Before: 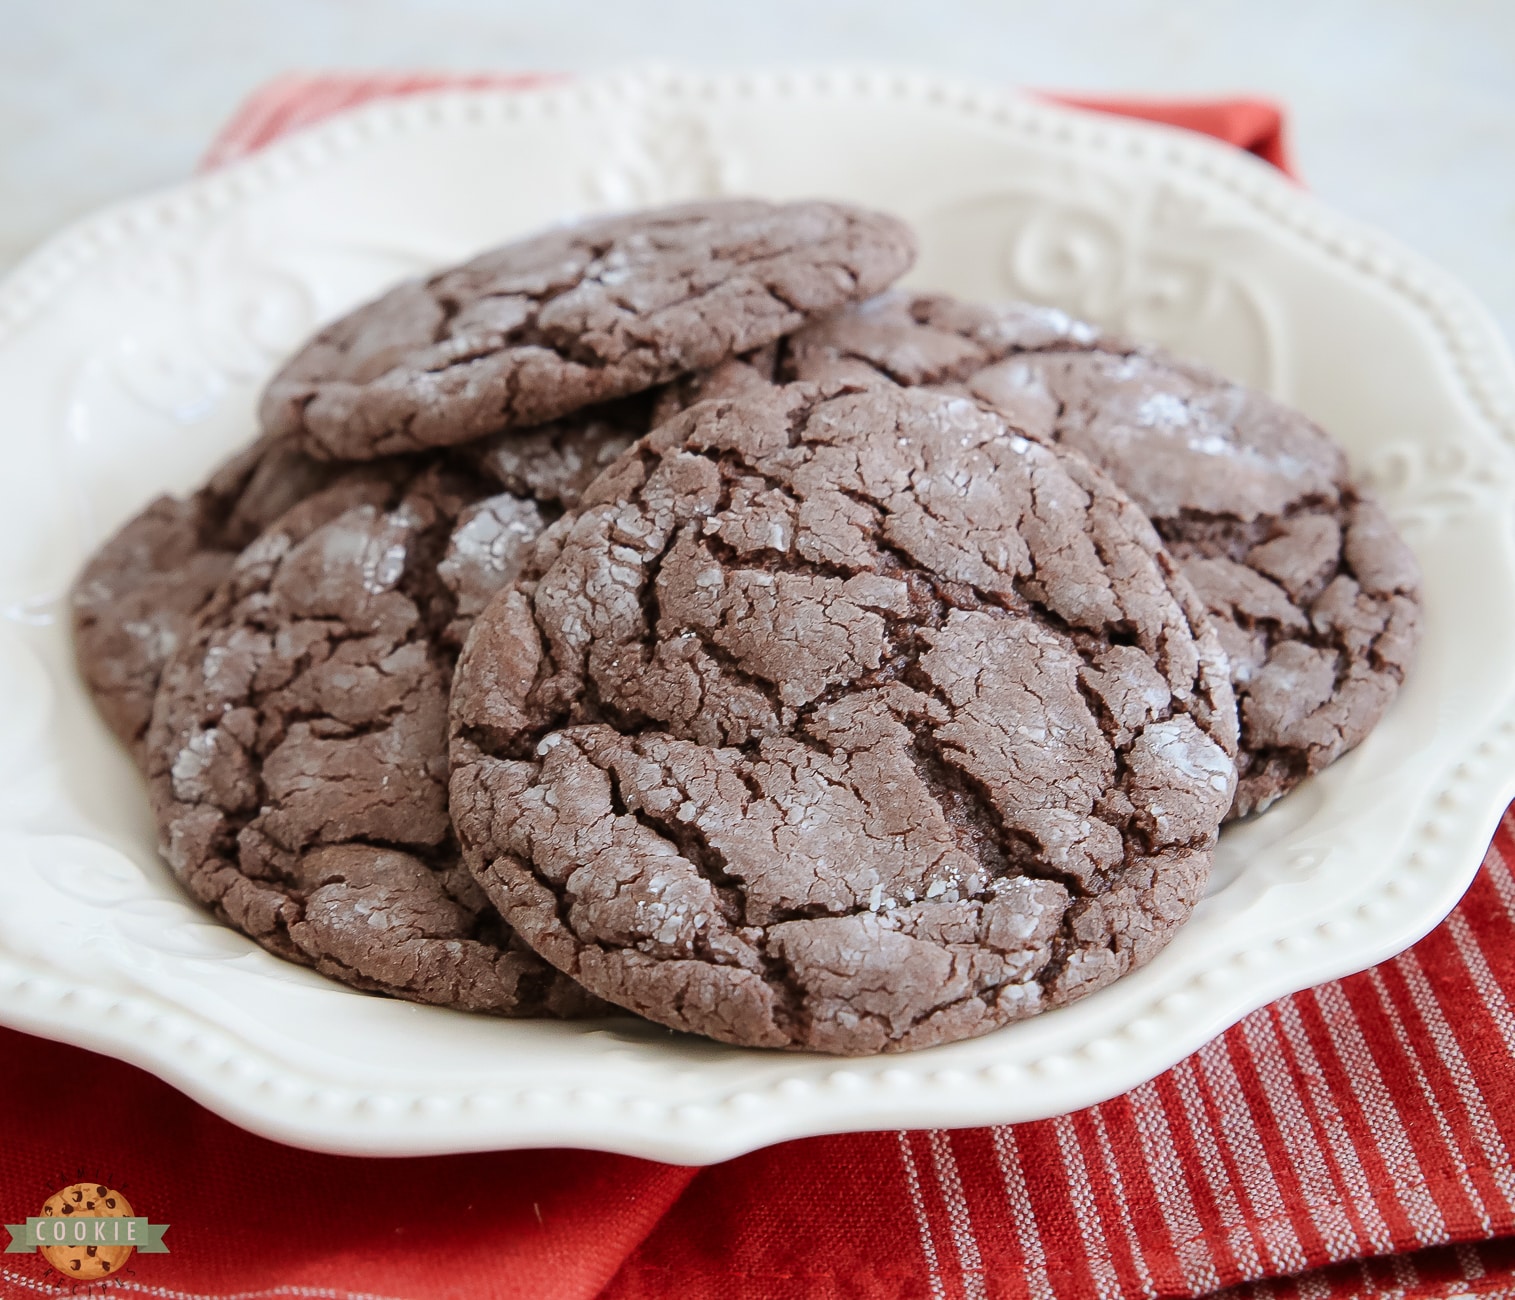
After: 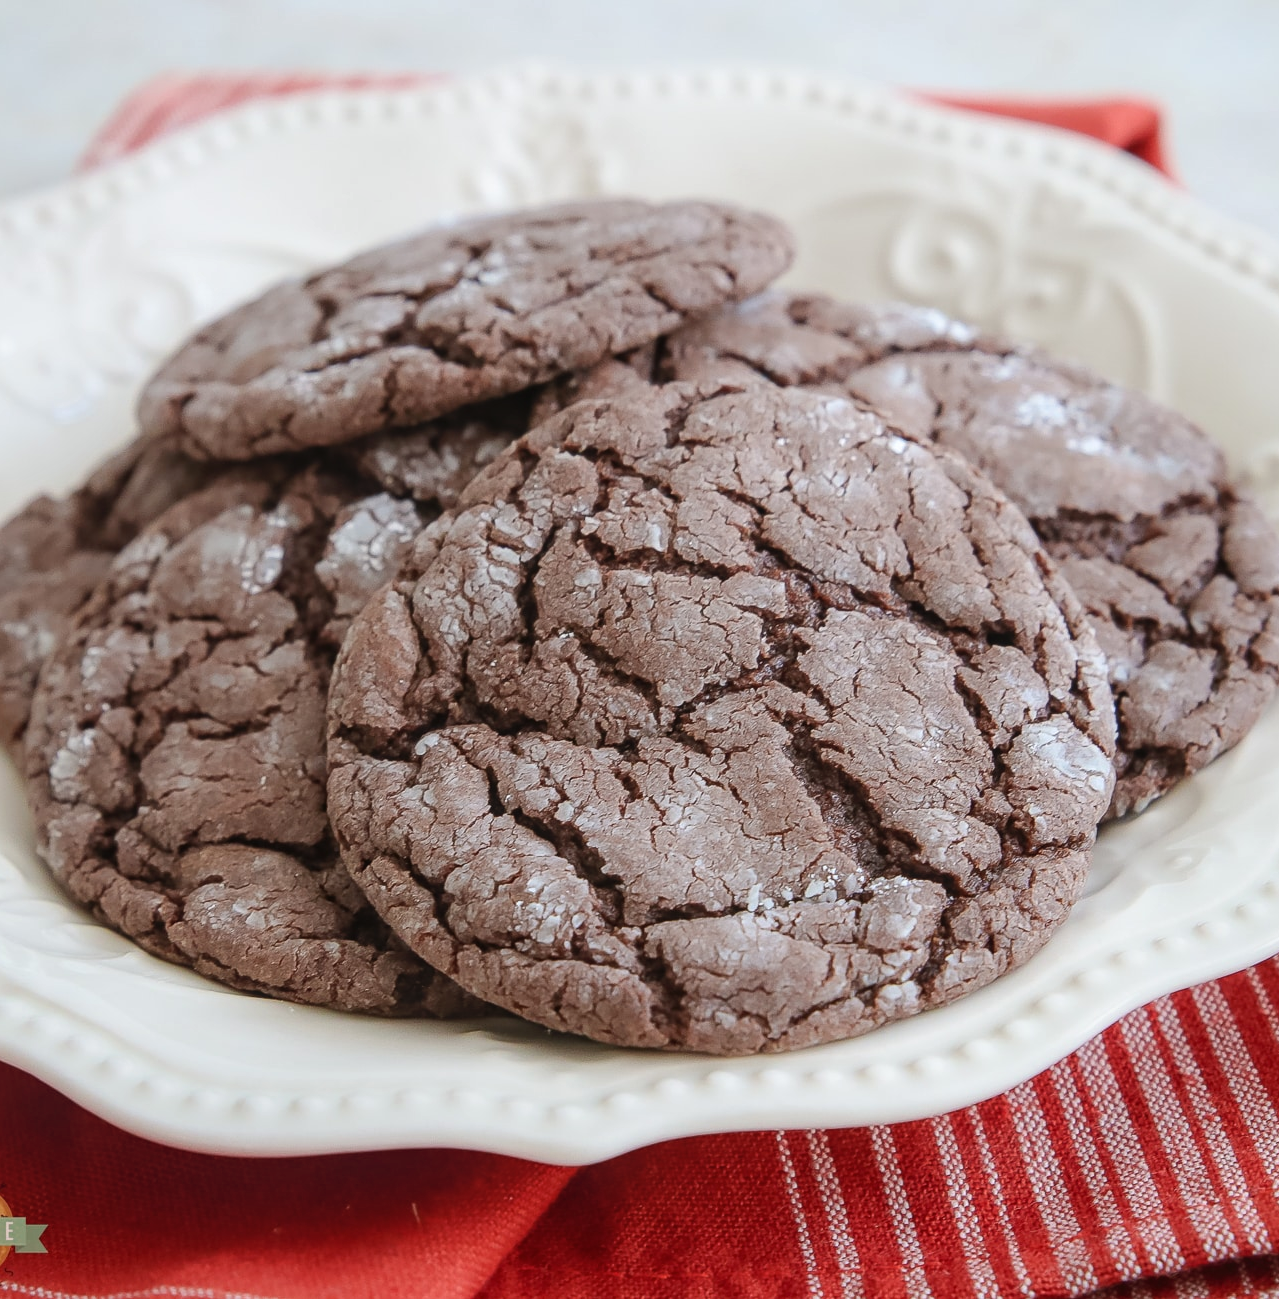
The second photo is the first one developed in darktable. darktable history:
tone equalizer: on, module defaults
local contrast: detail 109%
crop: left 8.085%, right 7.46%
